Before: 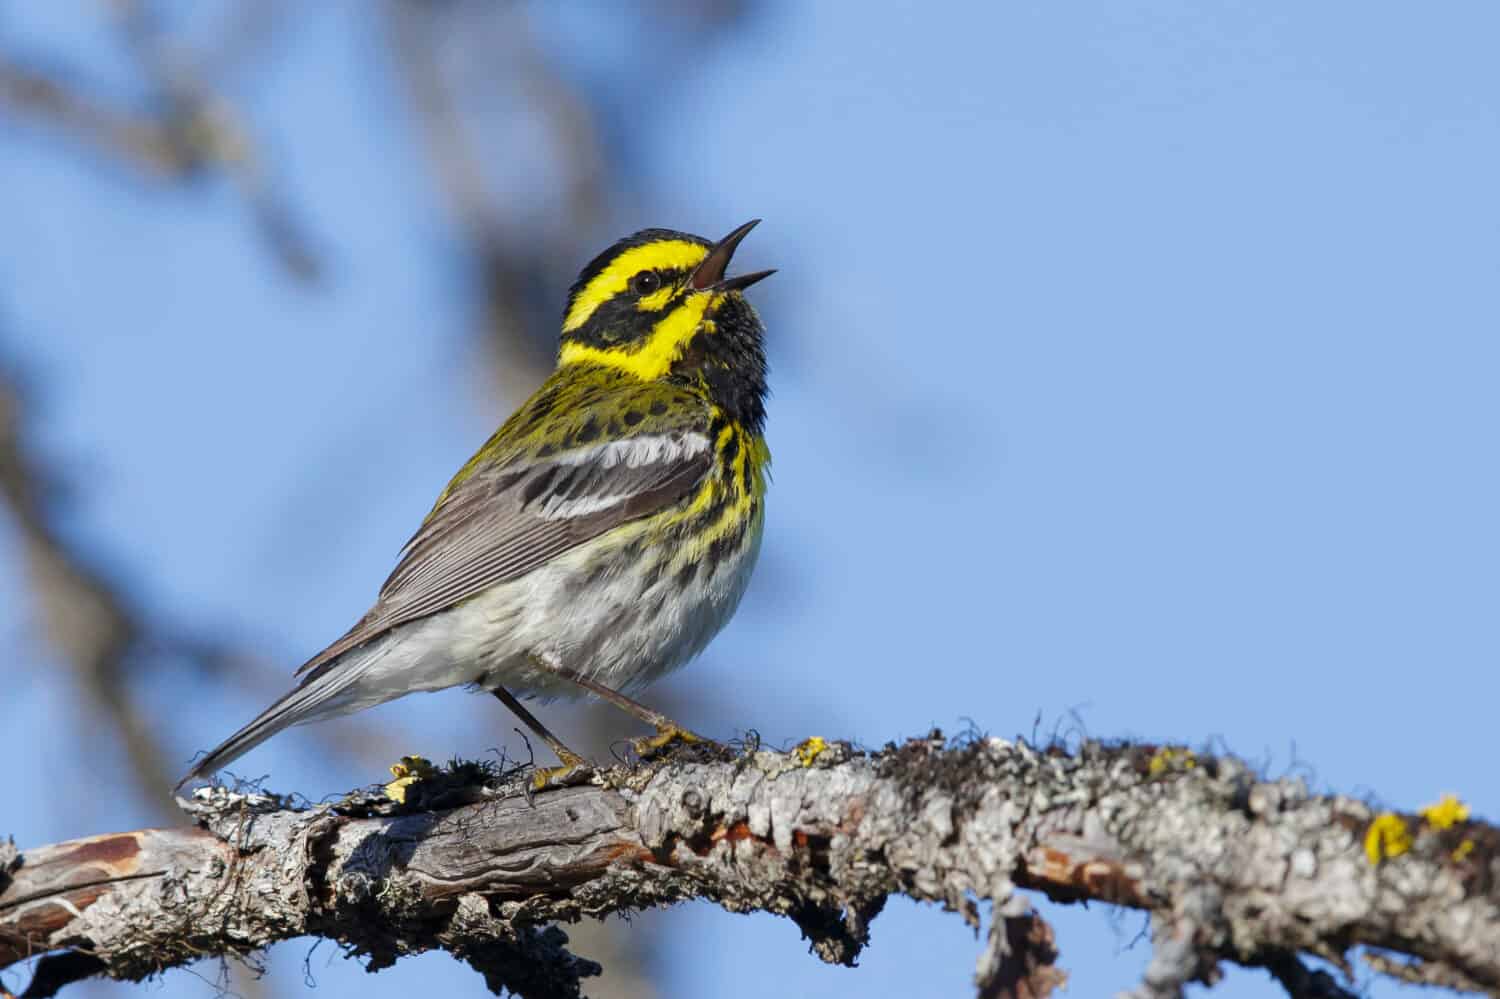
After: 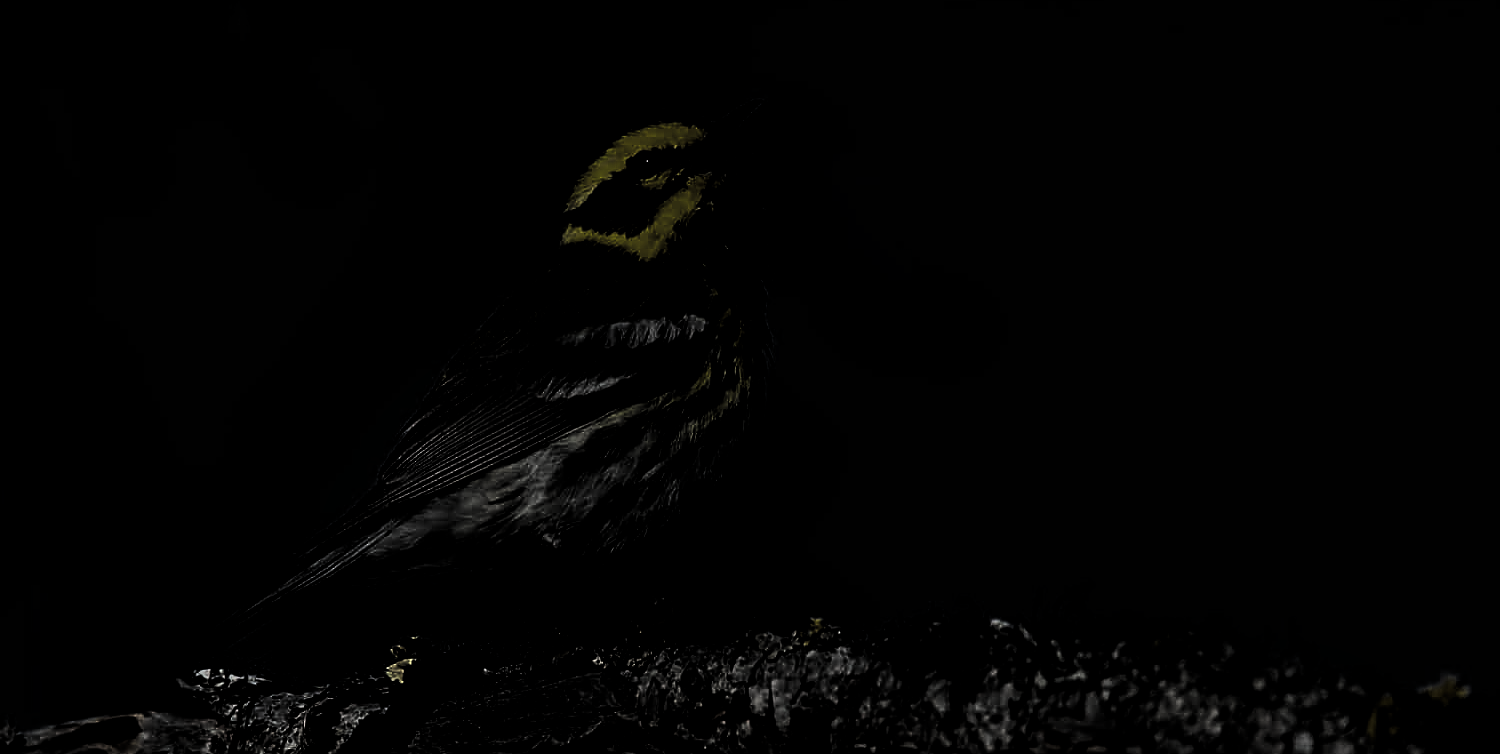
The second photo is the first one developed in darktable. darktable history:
shadows and highlights: white point adjustment 0.044, soften with gaussian
crop and rotate: top 12.073%, bottom 12.39%
filmic rgb: black relative exposure -6.94 EV, white relative exposure 5.58 EV, hardness 2.84, color science v6 (2022)
contrast brightness saturation: contrast -0.011, brightness -0.007, saturation 0.04
levels: levels [0.721, 0.937, 0.997]
sharpen: on, module defaults
exposure: black level correction 0, exposure 1.099 EV, compensate exposure bias true, compensate highlight preservation false
